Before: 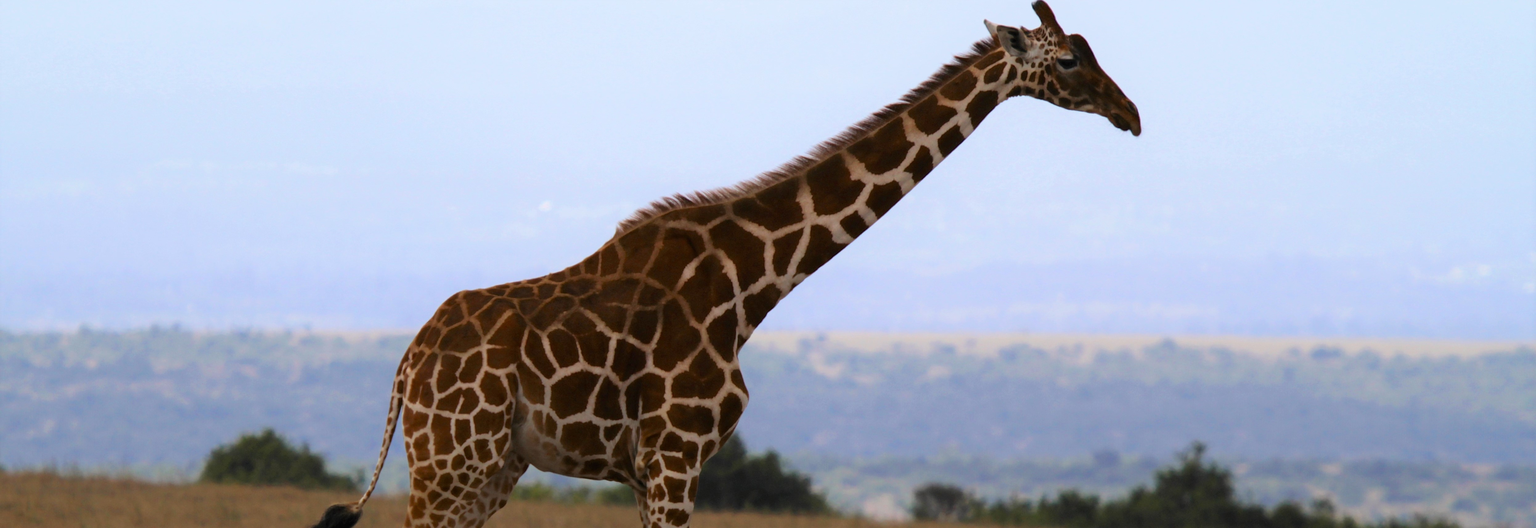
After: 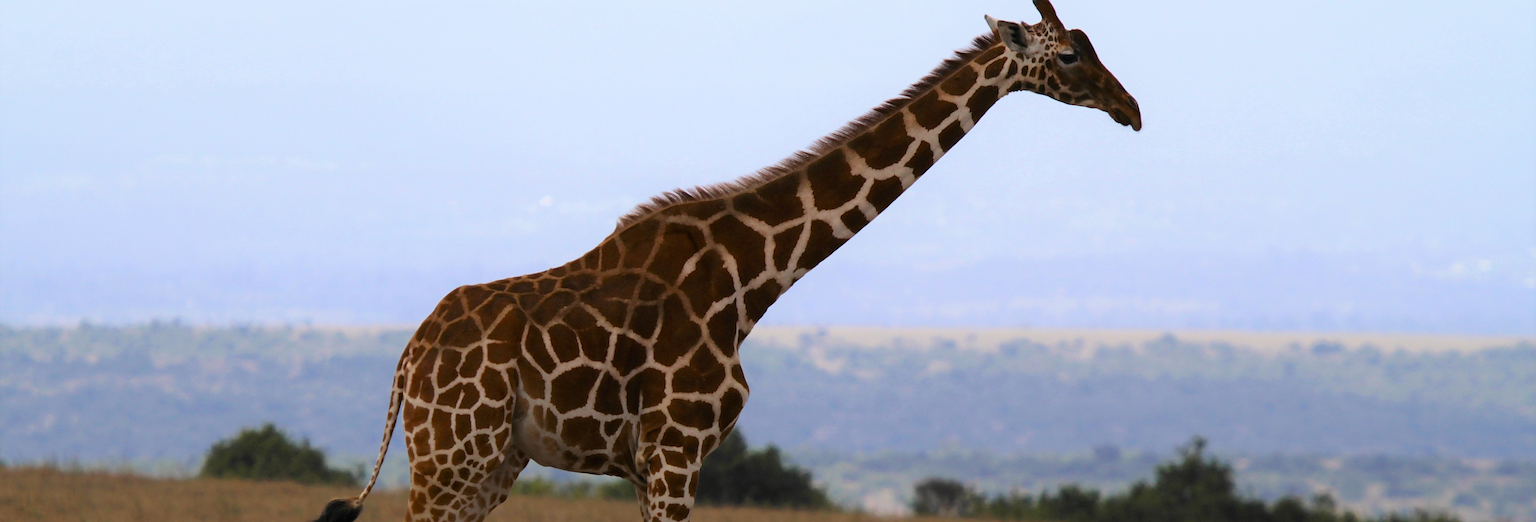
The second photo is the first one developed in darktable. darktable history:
sharpen: radius 1.4, amount 1.25, threshold 0.7
crop: top 1.049%, right 0.001%
